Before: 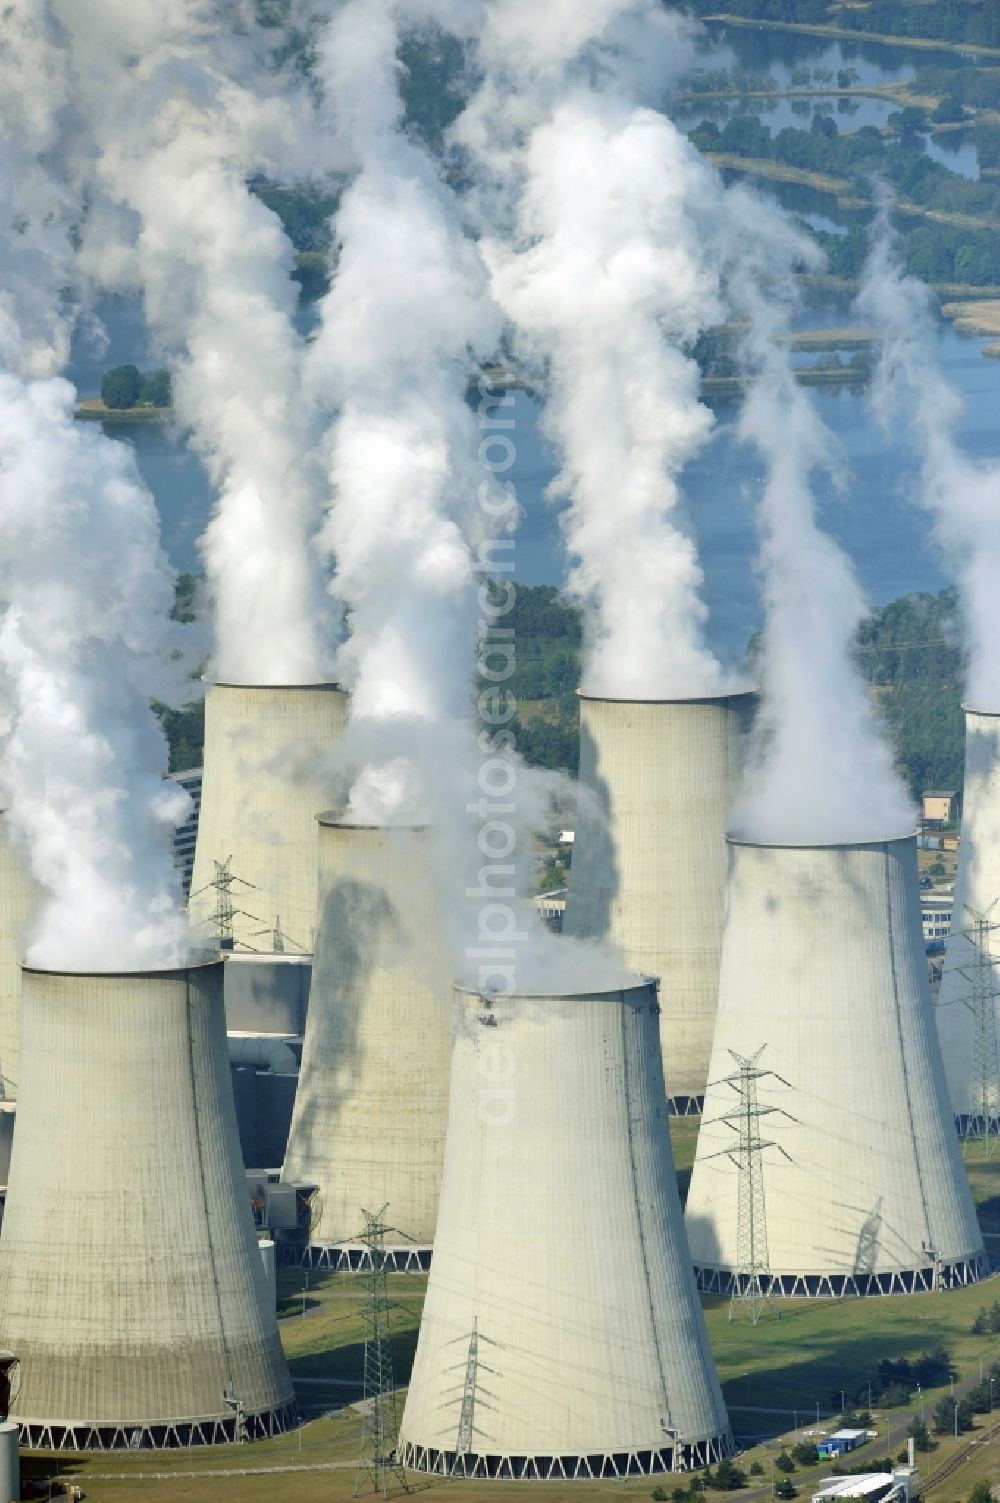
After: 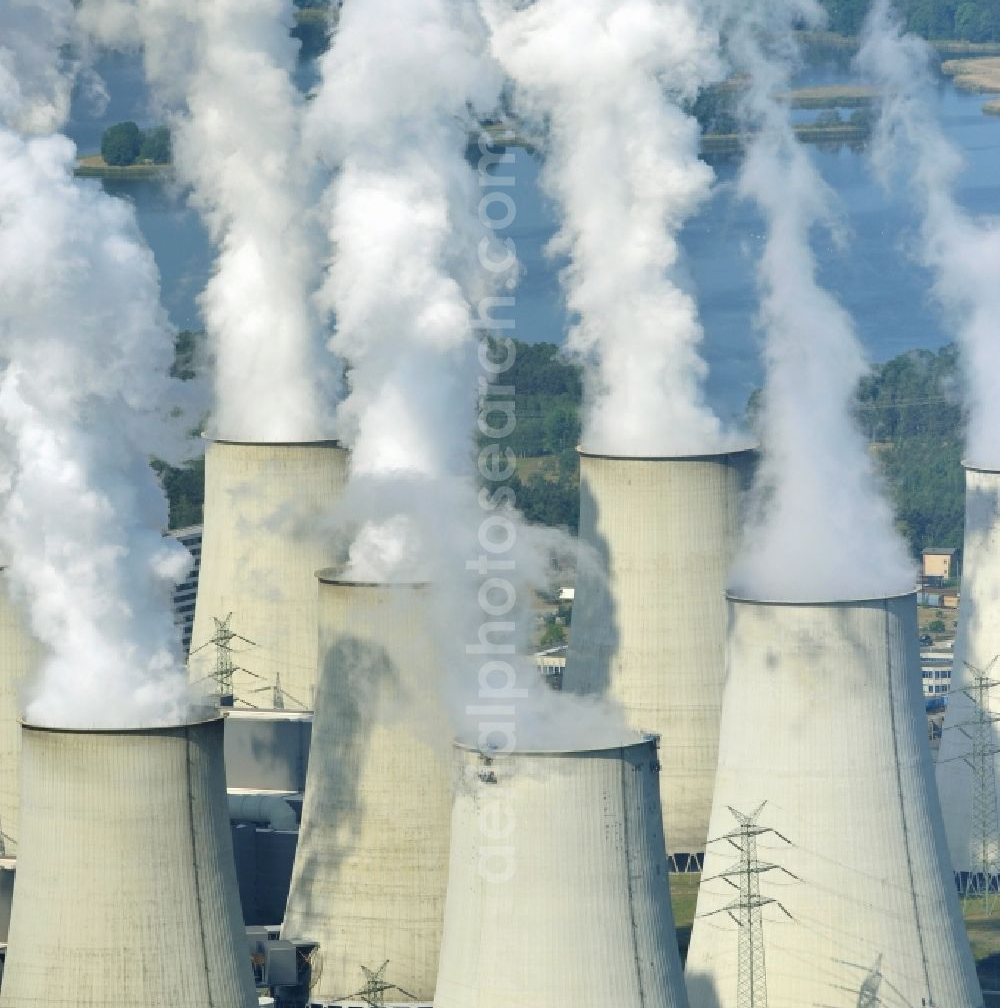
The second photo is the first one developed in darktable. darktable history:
crop: top 16.227%, bottom 16.698%
